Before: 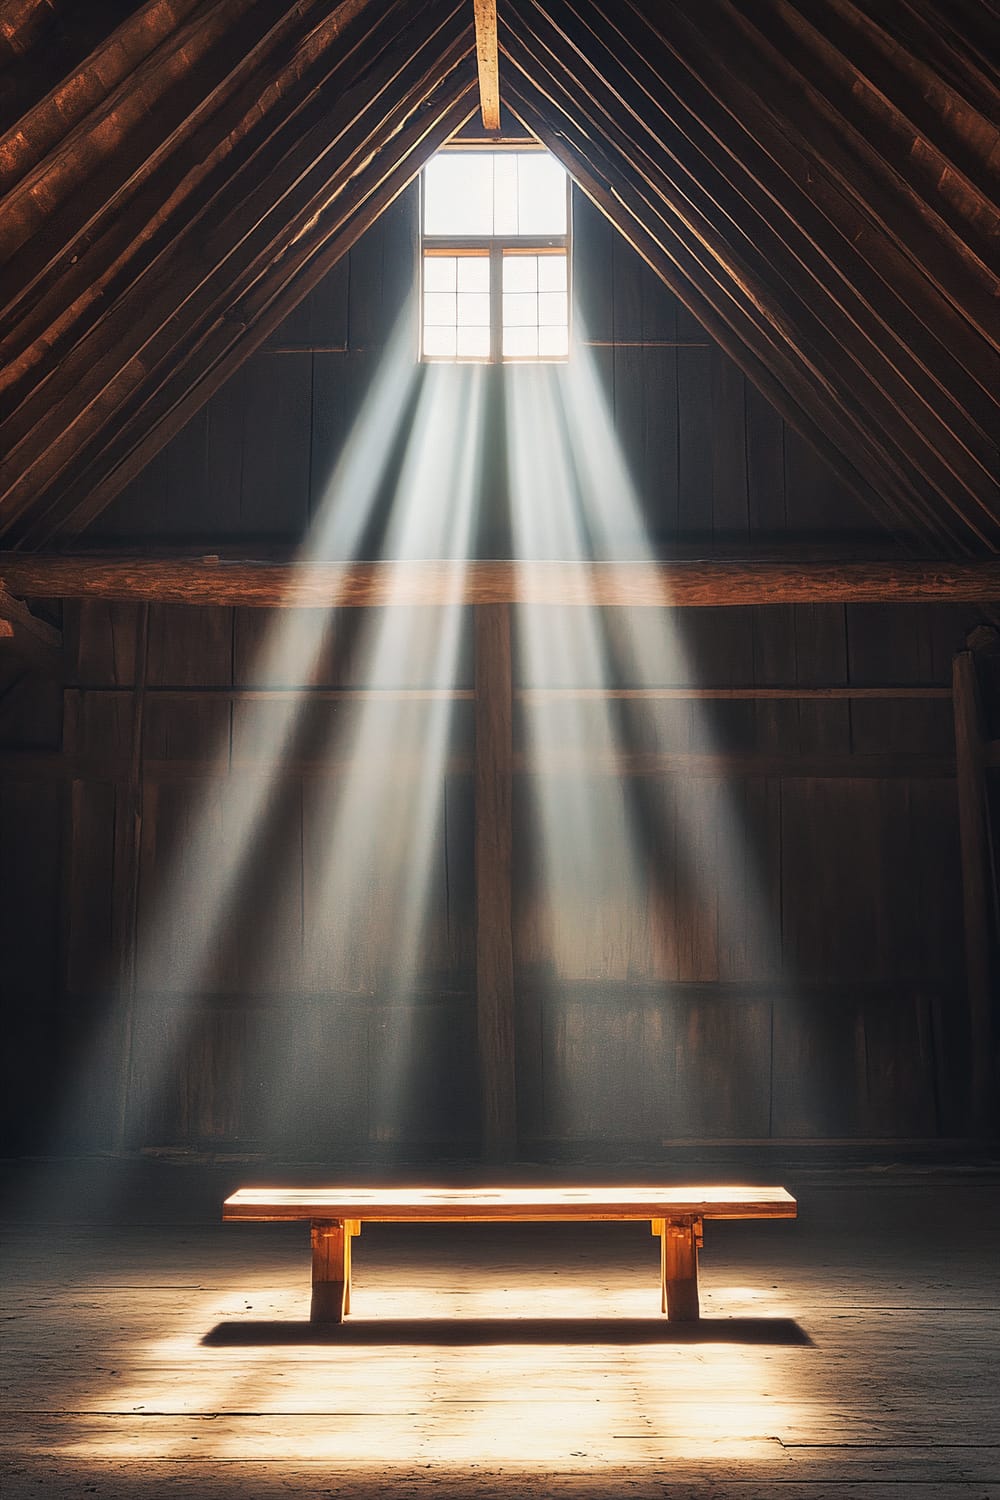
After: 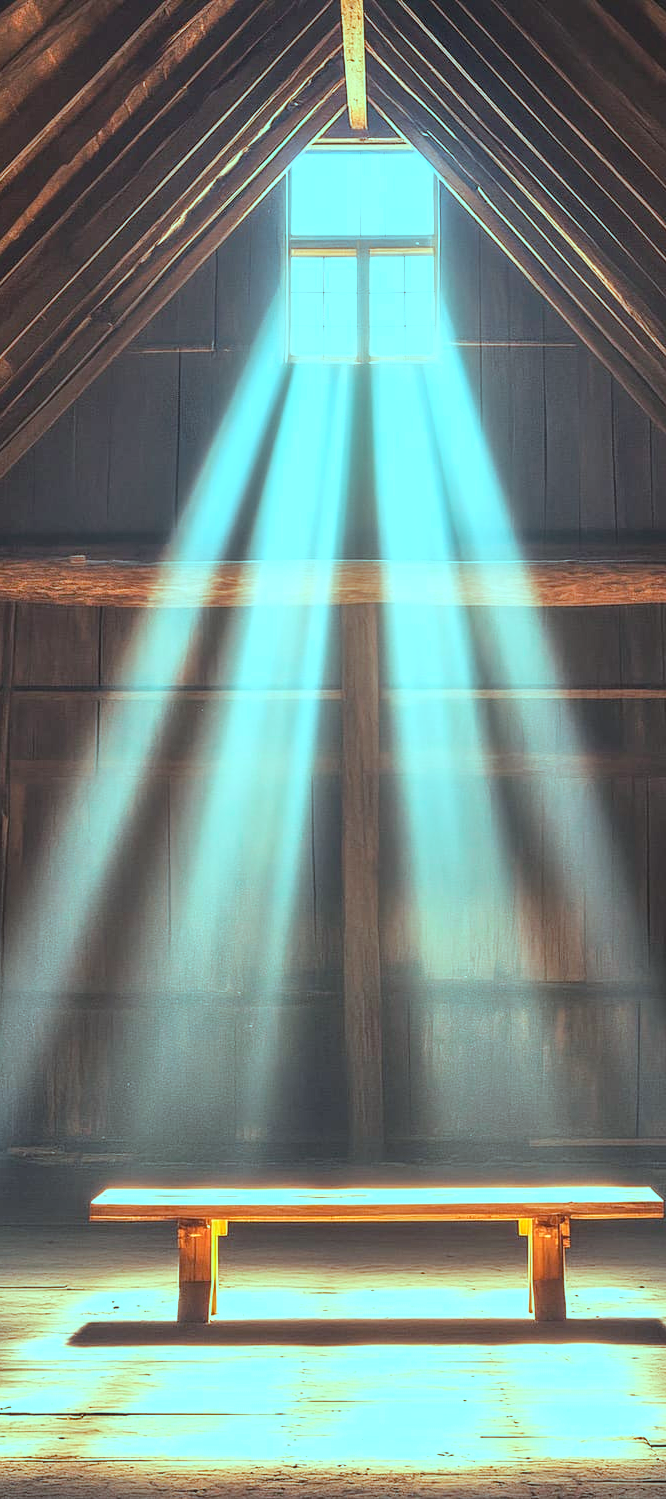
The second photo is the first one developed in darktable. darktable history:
exposure: black level correction 0, exposure 0.703 EV, compensate highlight preservation false
contrast brightness saturation: contrast 0.144, brightness 0.206
crop and rotate: left 13.338%, right 20.01%
local contrast: on, module defaults
color balance rgb: highlights gain › luminance -32.973%, highlights gain › chroma 5.615%, highlights gain › hue 218.58°, perceptual saturation grading › global saturation 25.184%, contrast 4.846%
